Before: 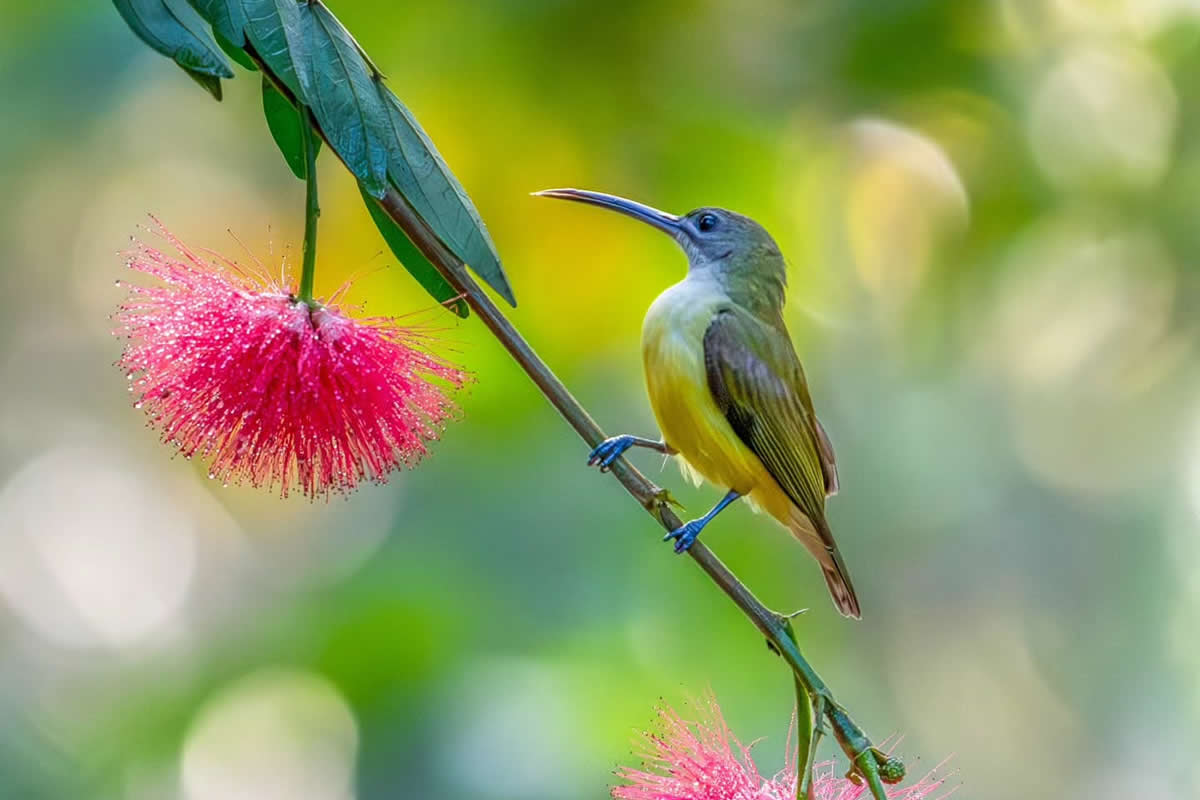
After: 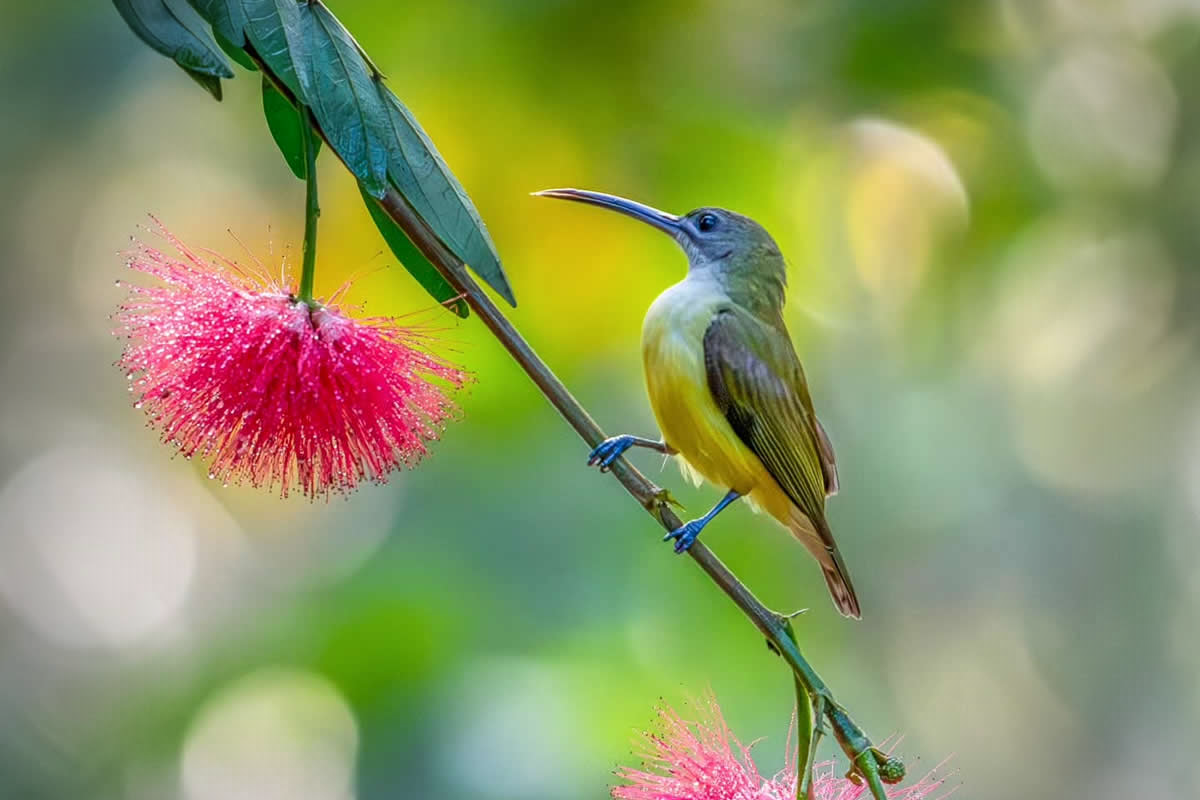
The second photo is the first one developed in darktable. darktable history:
contrast brightness saturation: contrast 0.073
vignetting: fall-off start 76.05%, fall-off radius 28.49%, brightness -0.405, saturation -0.302, width/height ratio 0.976, unbound false
